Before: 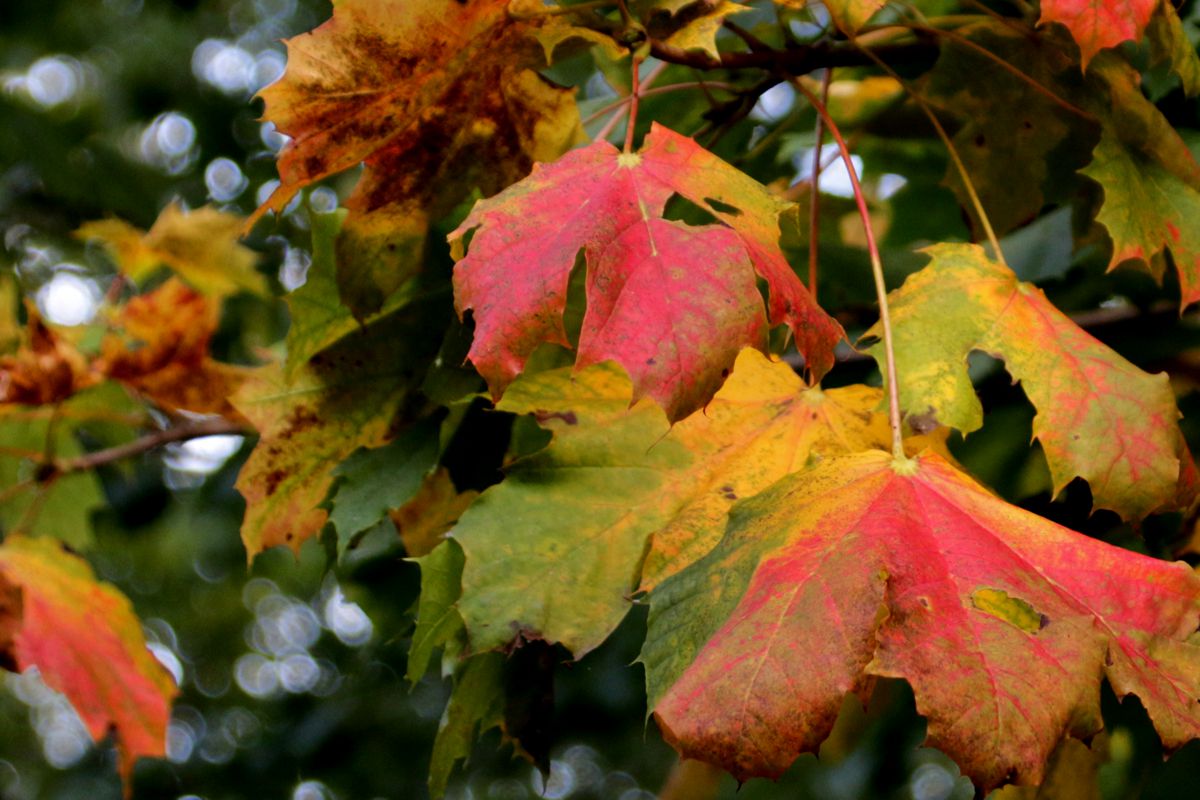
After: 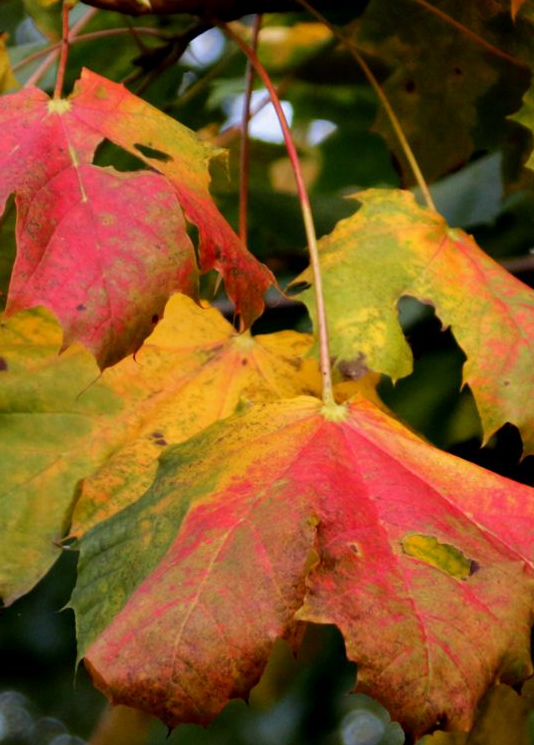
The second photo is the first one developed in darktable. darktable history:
exposure: compensate highlight preservation false
crop: left 47.547%, top 6.839%, right 7.889%
